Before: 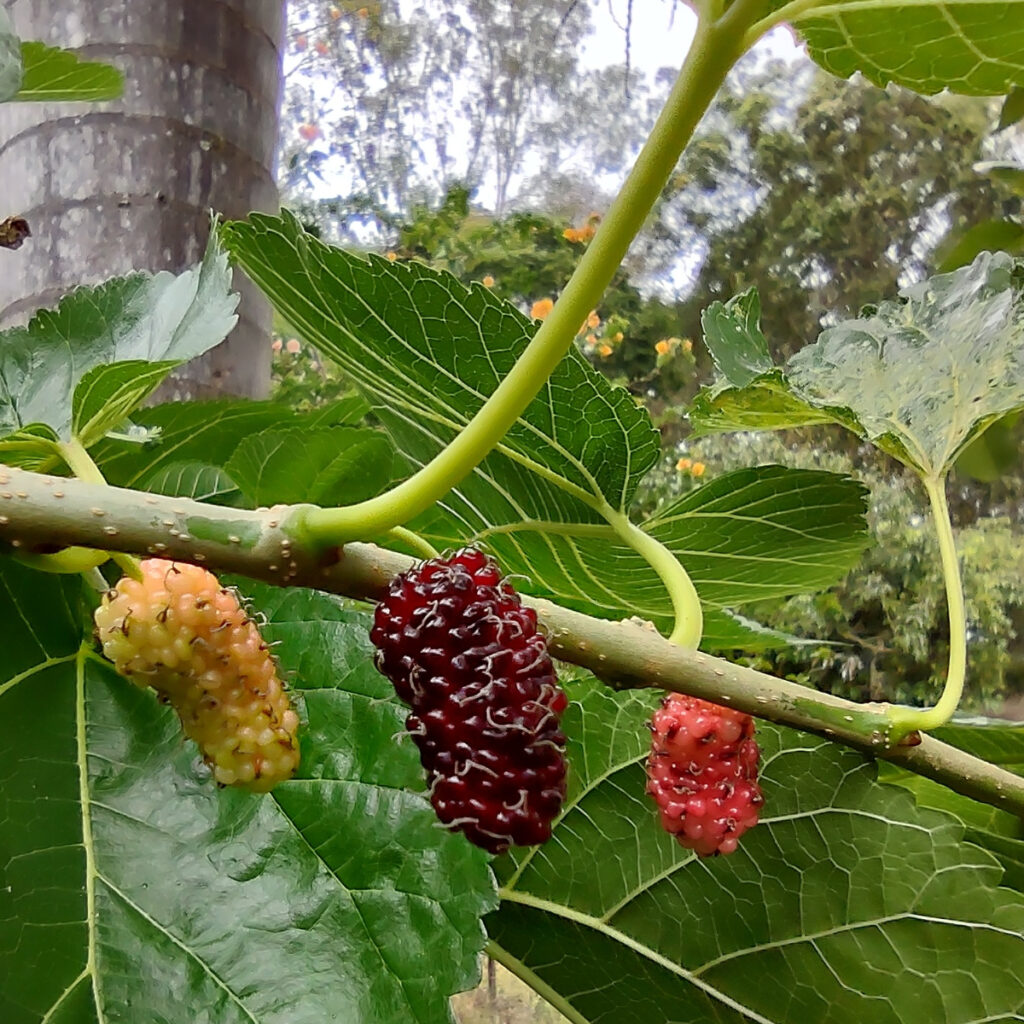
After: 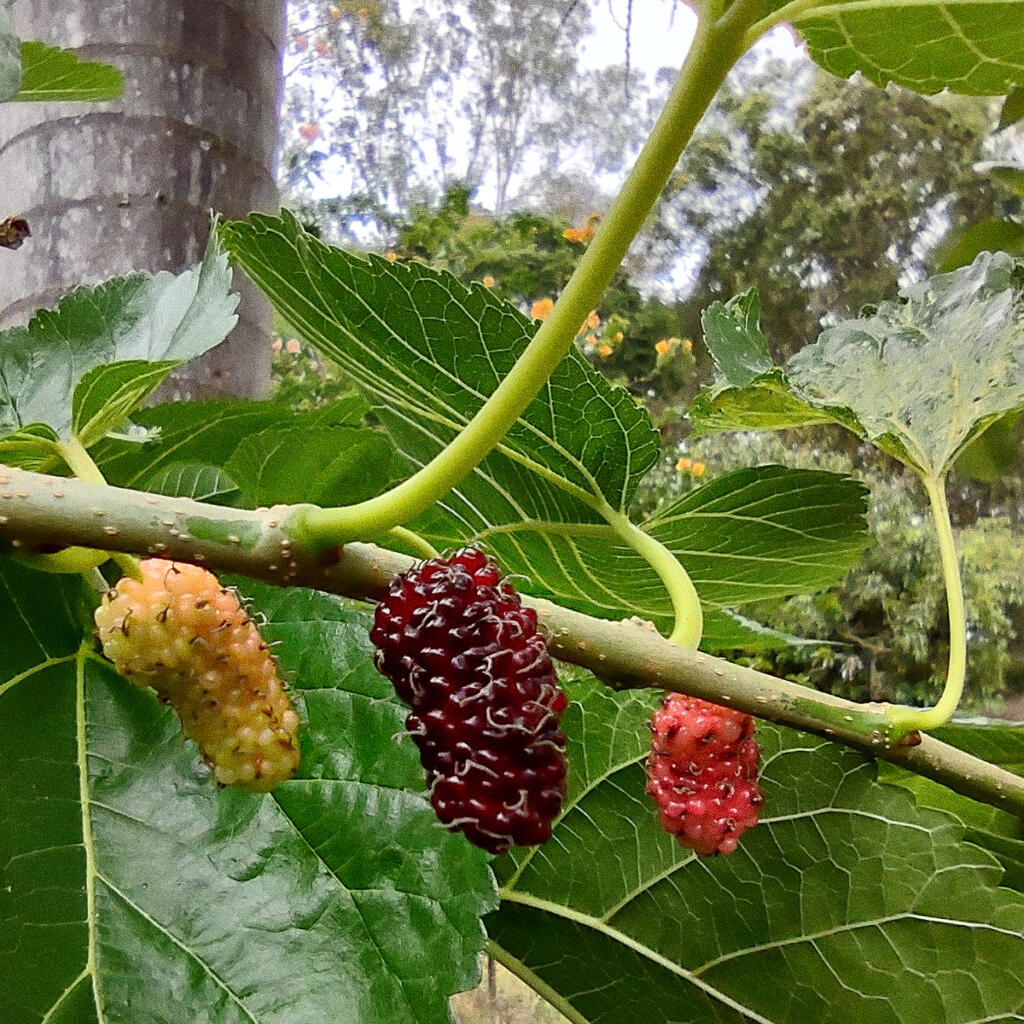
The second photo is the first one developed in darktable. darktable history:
contrast brightness saturation: contrast 0.1, brightness 0.02, saturation 0.02
grain: coarseness 0.09 ISO, strength 40%
